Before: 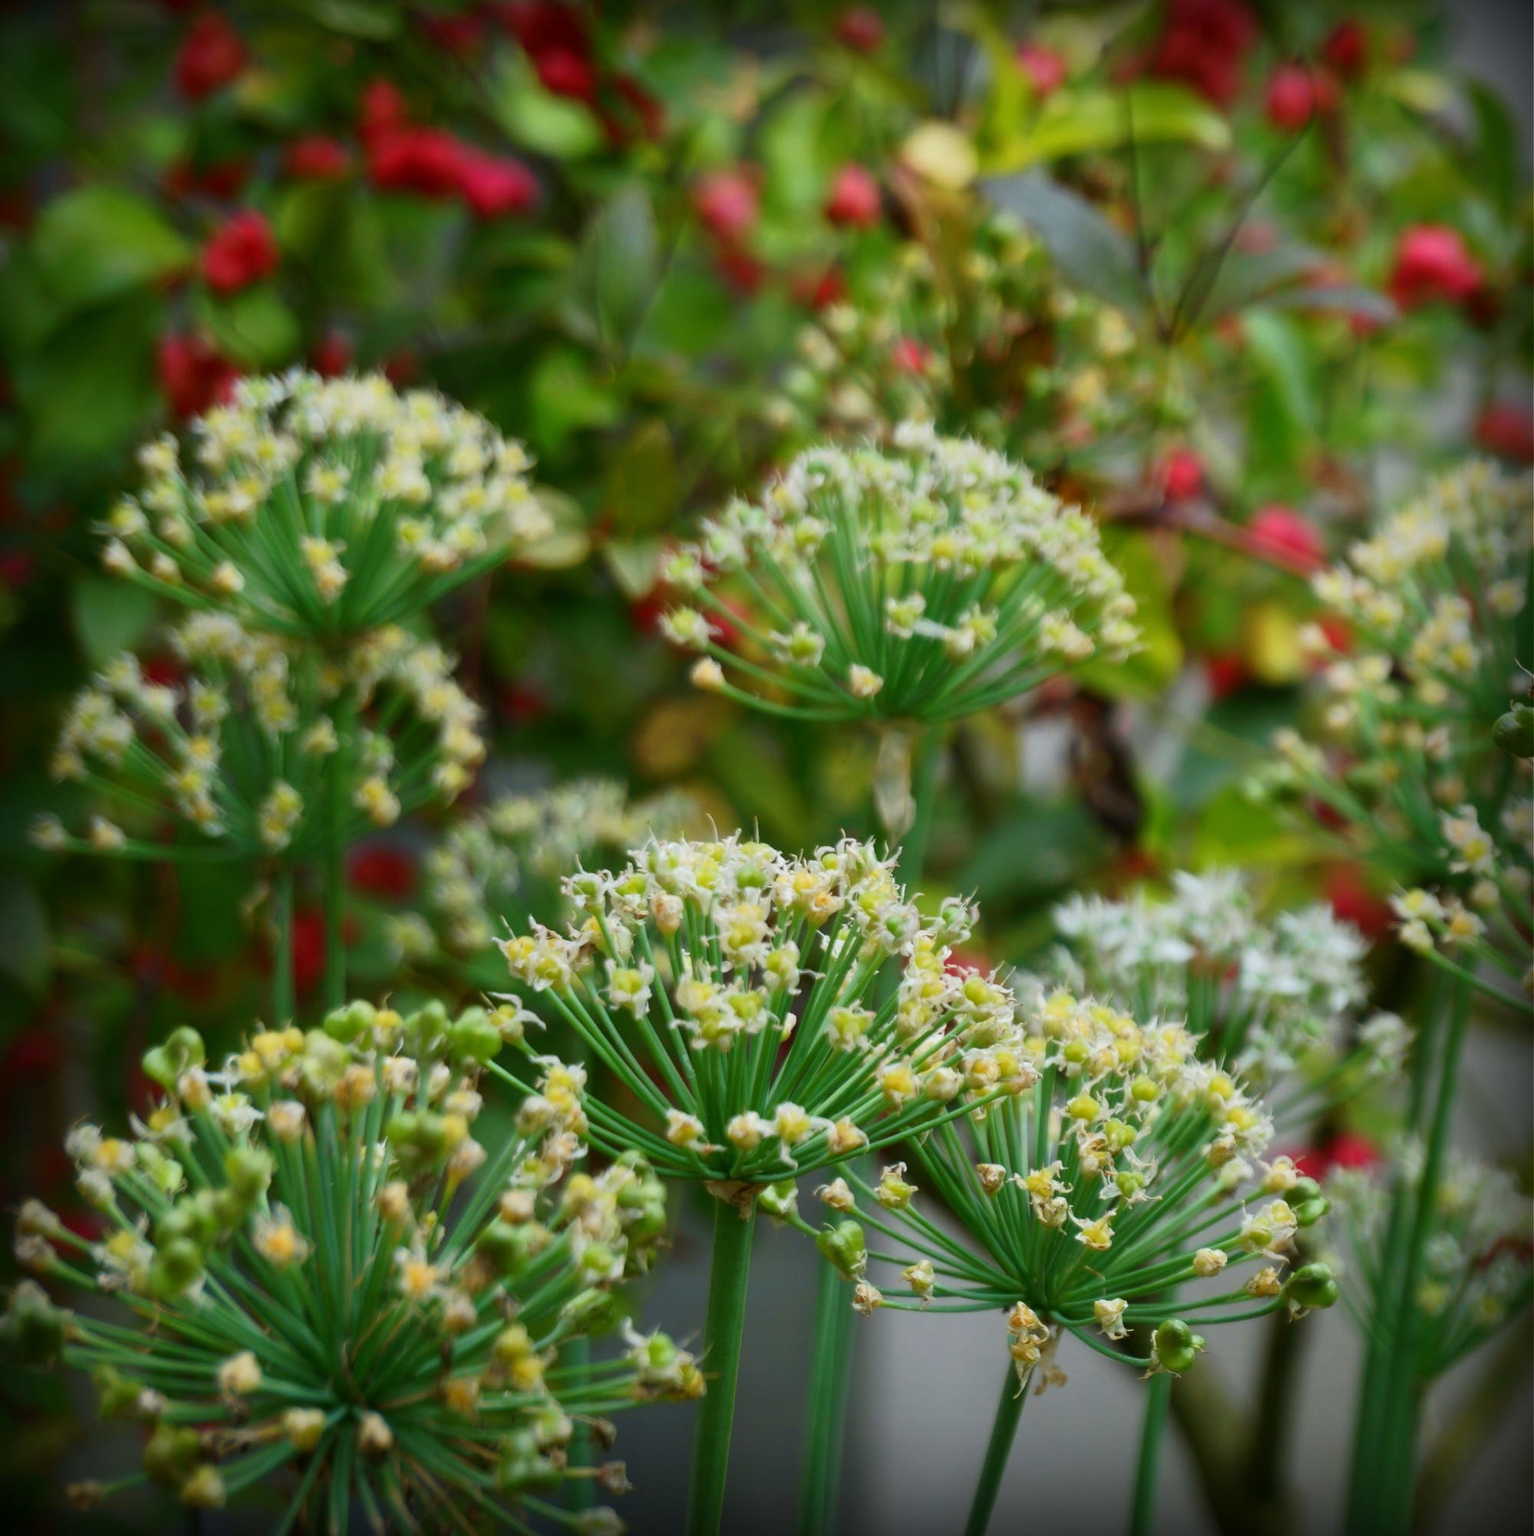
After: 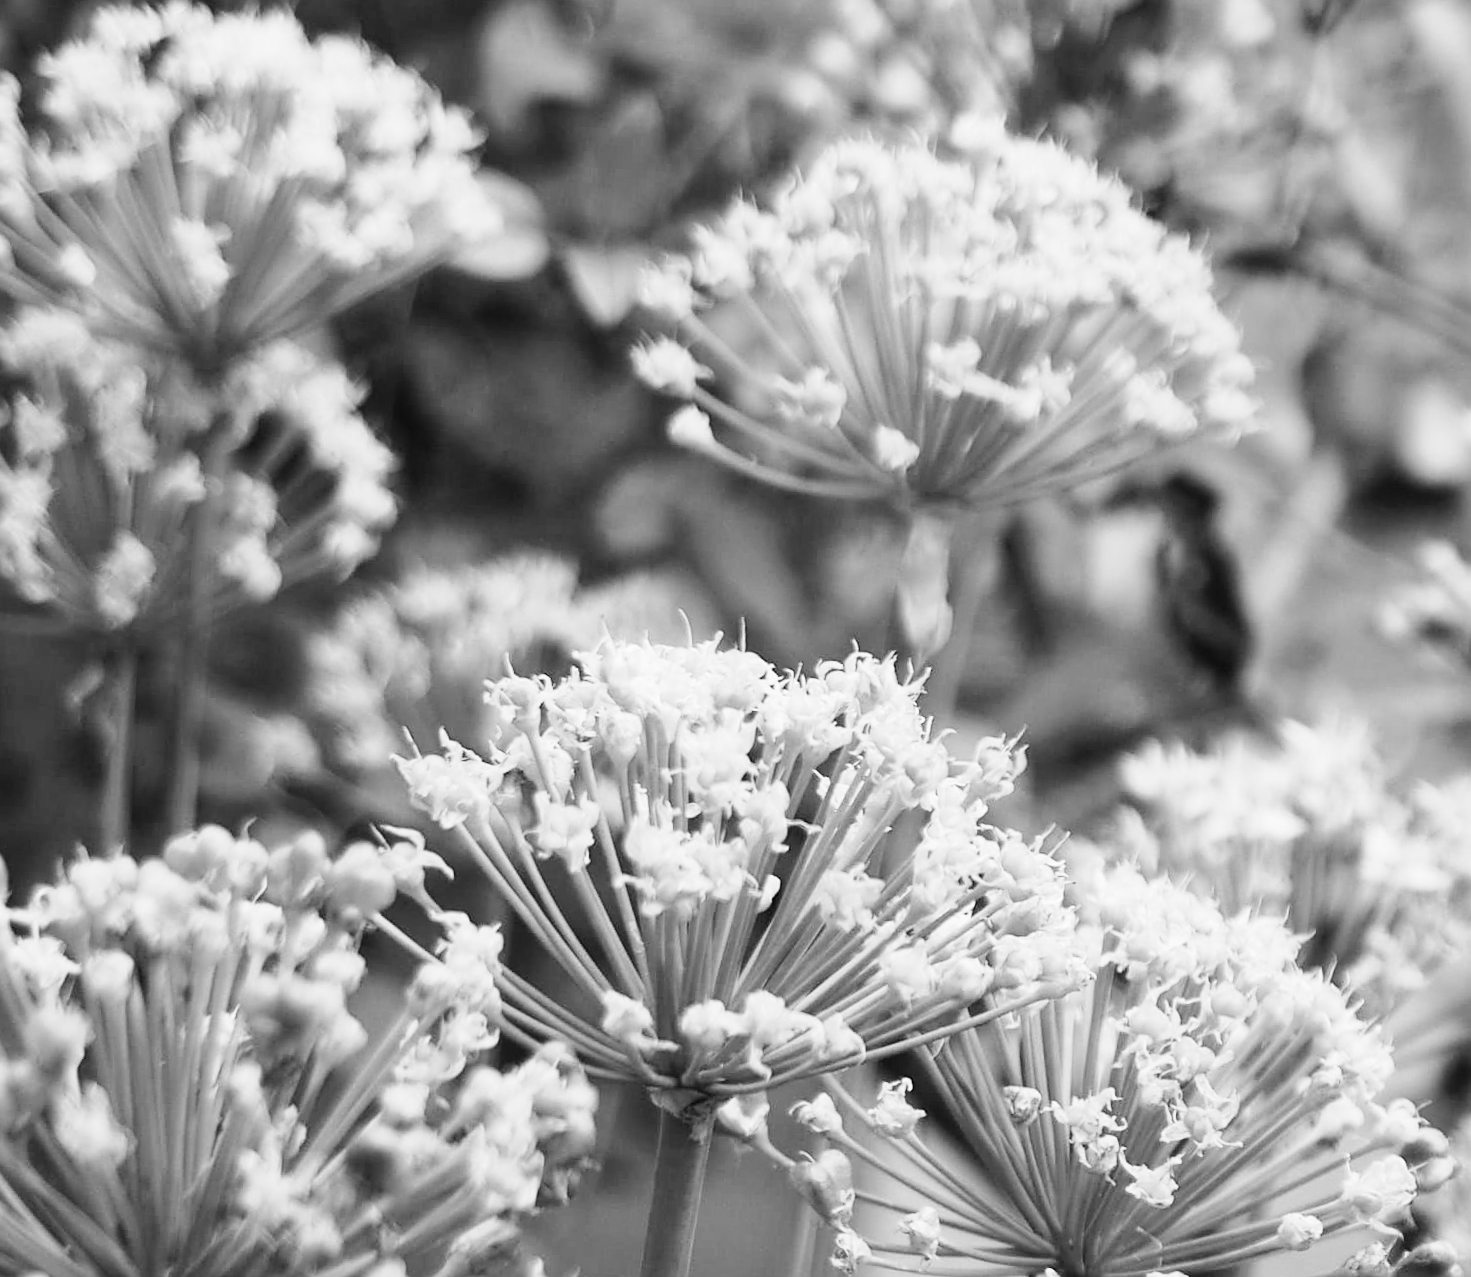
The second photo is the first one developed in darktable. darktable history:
crop and rotate: angle -3.37°, left 9.79%, top 20.73%, right 12.42%, bottom 11.82%
sharpen: on, module defaults
white balance: red 0.925, blue 1.046
base curve: curves: ch0 [(0, 0.003) (0.001, 0.002) (0.006, 0.004) (0.02, 0.022) (0.048, 0.086) (0.094, 0.234) (0.162, 0.431) (0.258, 0.629) (0.385, 0.8) (0.548, 0.918) (0.751, 0.988) (1, 1)], preserve colors none
monochrome: a 2.21, b -1.33, size 2.2
color balance rgb: shadows lift › chroma 1%, shadows lift › hue 113°, highlights gain › chroma 0.2%, highlights gain › hue 333°, perceptual saturation grading › global saturation 20%, perceptual saturation grading › highlights -50%, perceptual saturation grading › shadows 25%, contrast -10%
